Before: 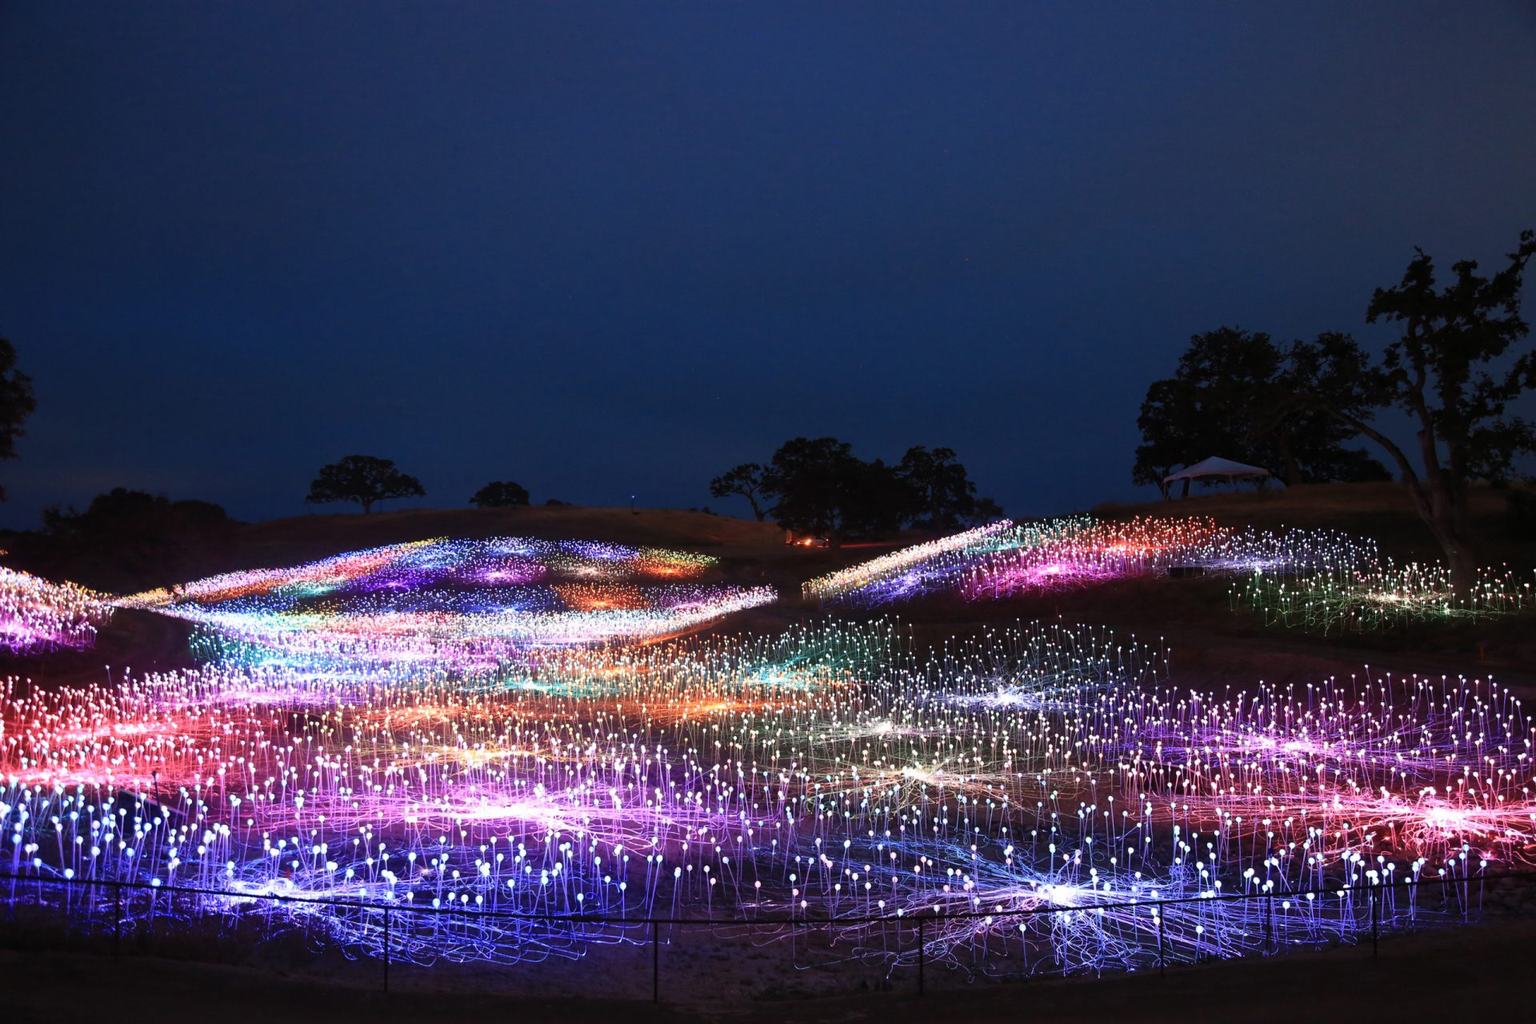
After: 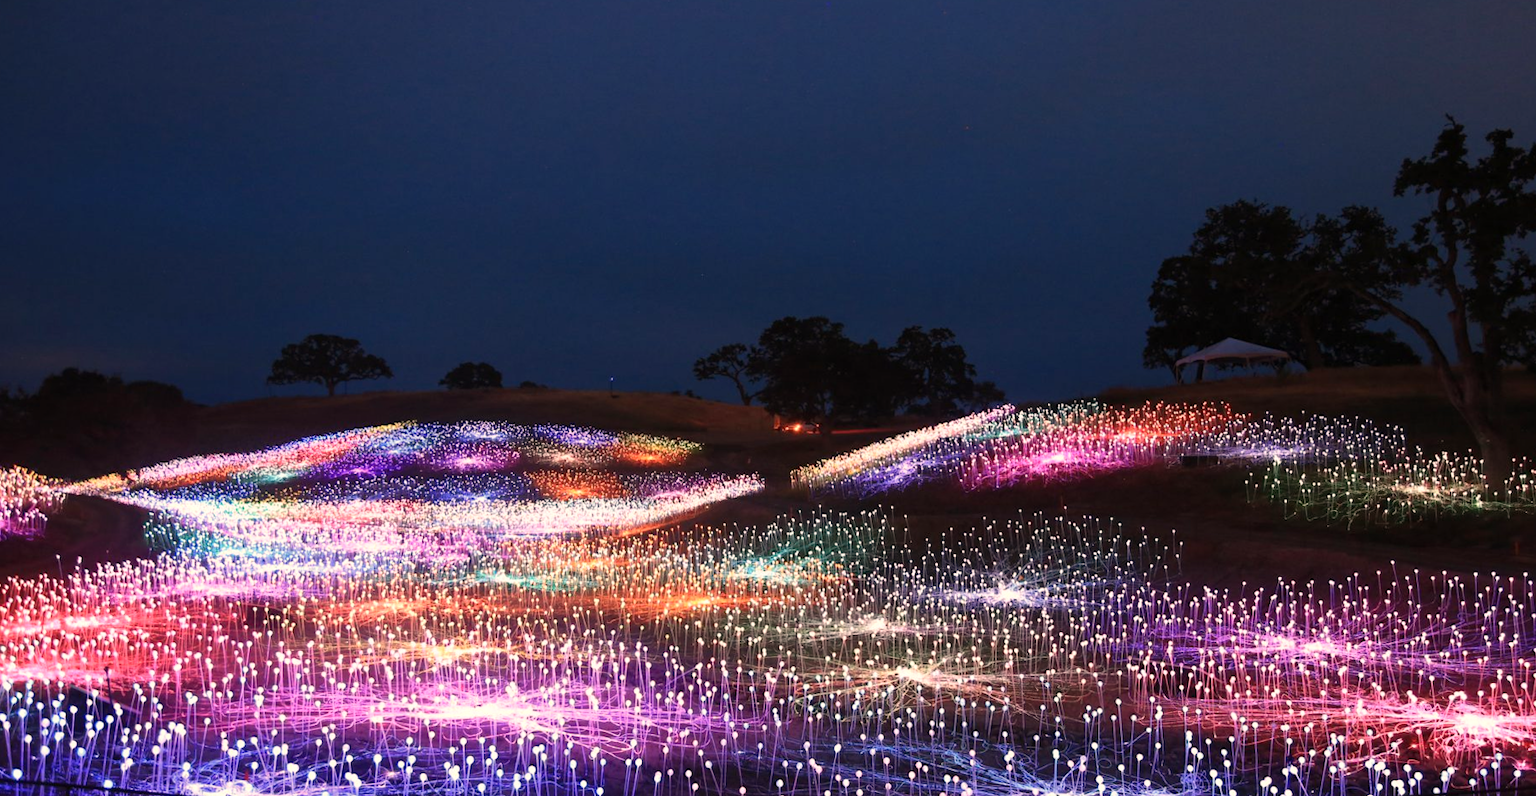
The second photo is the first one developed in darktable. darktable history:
crop and rotate: left 2.991%, top 13.302%, right 1.981%, bottom 12.636%
white balance: red 1.127, blue 0.943
rotate and perspective: rotation 0.192°, lens shift (horizontal) -0.015, crop left 0.005, crop right 0.996, crop top 0.006, crop bottom 0.99
